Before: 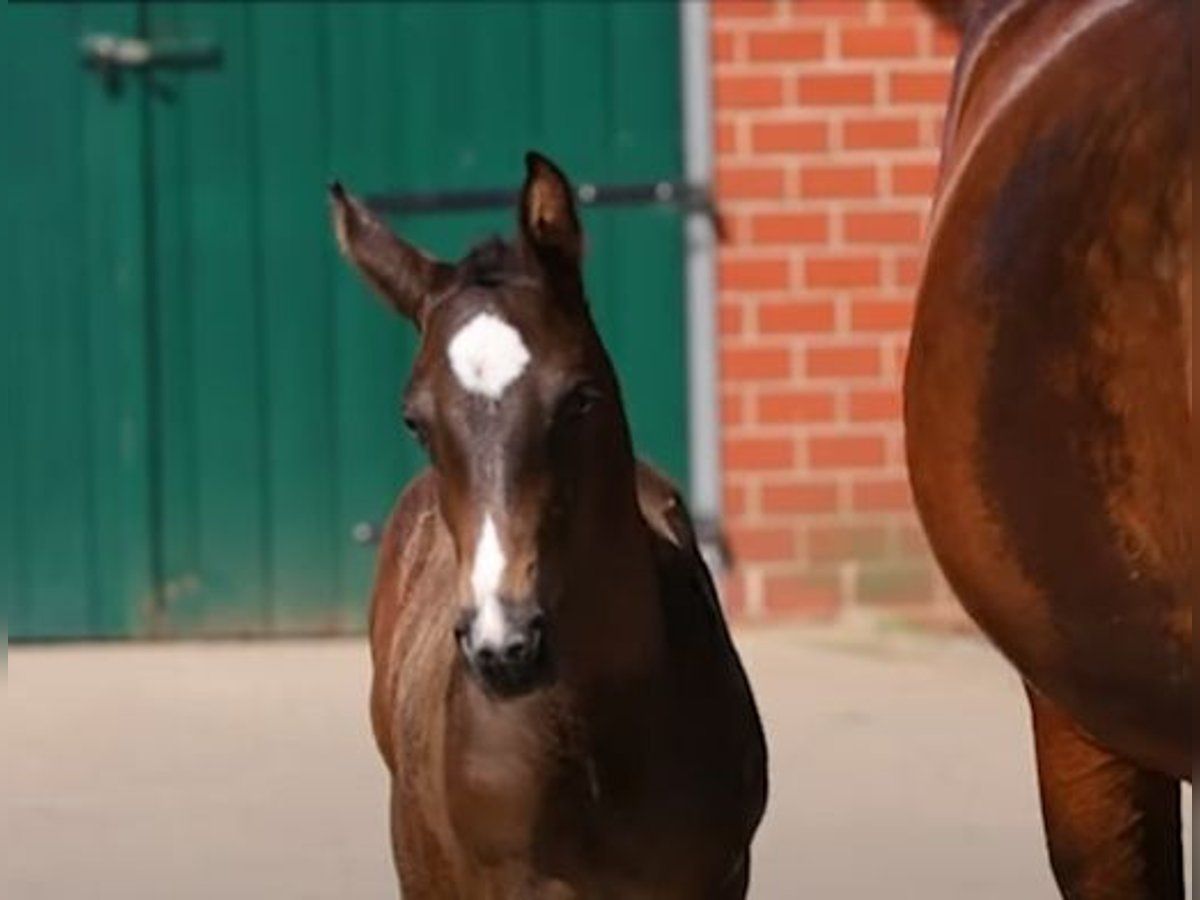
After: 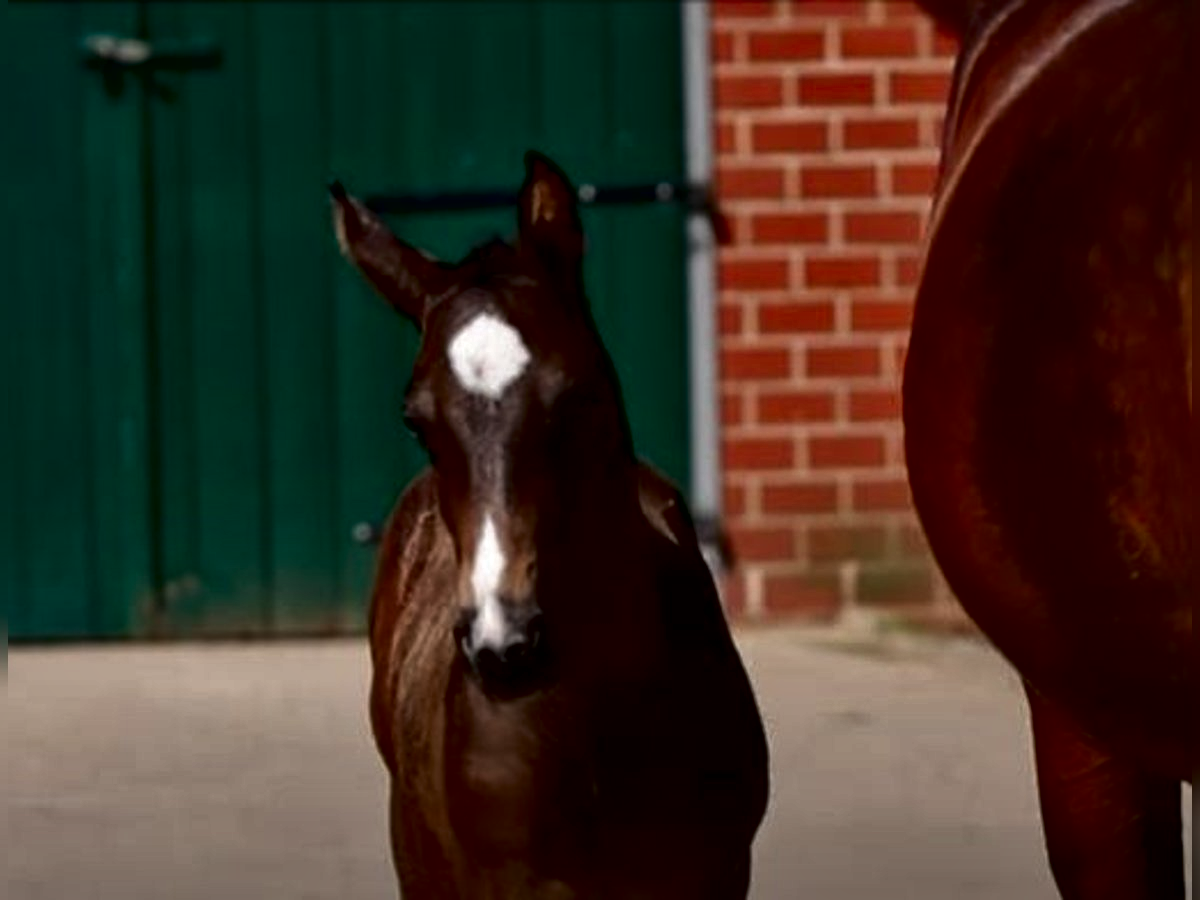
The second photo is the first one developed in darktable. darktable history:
contrast brightness saturation: brightness -0.501
local contrast: mode bilateral grid, contrast 19, coarseness 50, detail 178%, midtone range 0.2
